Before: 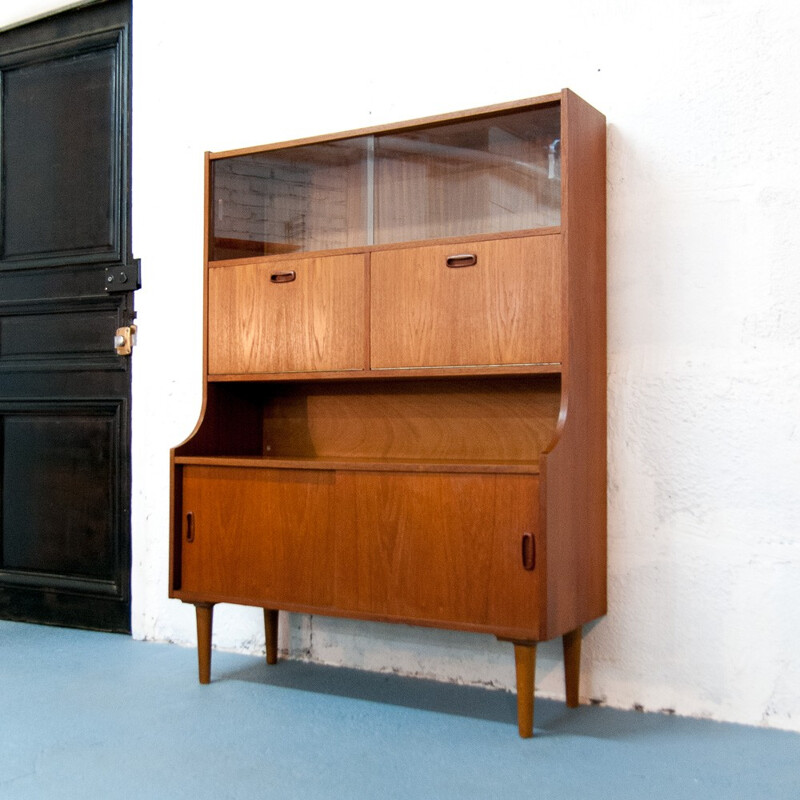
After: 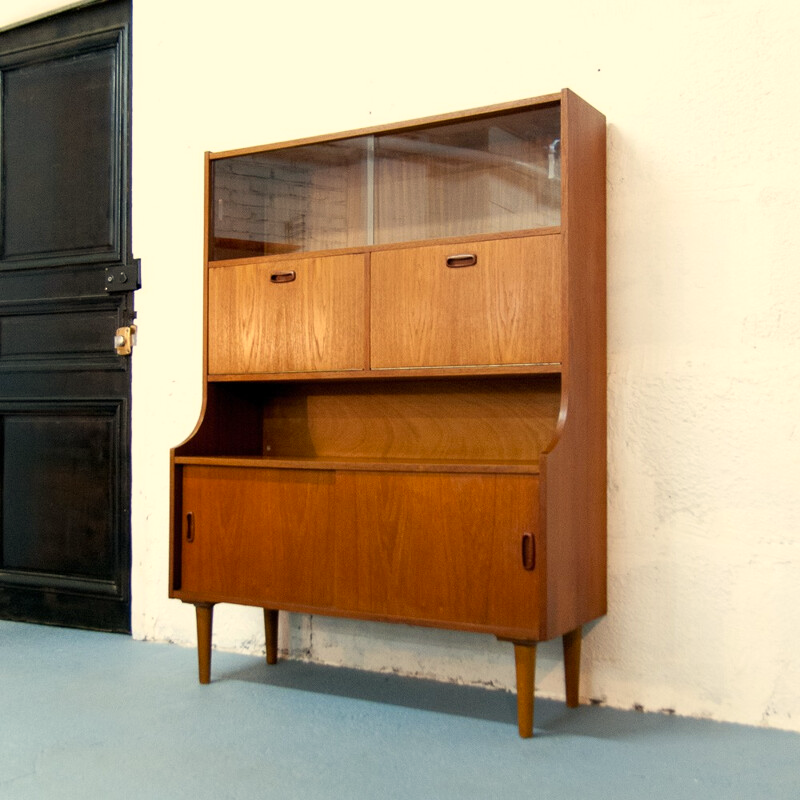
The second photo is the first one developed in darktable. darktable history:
color correction: highlights a* 1.4, highlights b* 17.51
